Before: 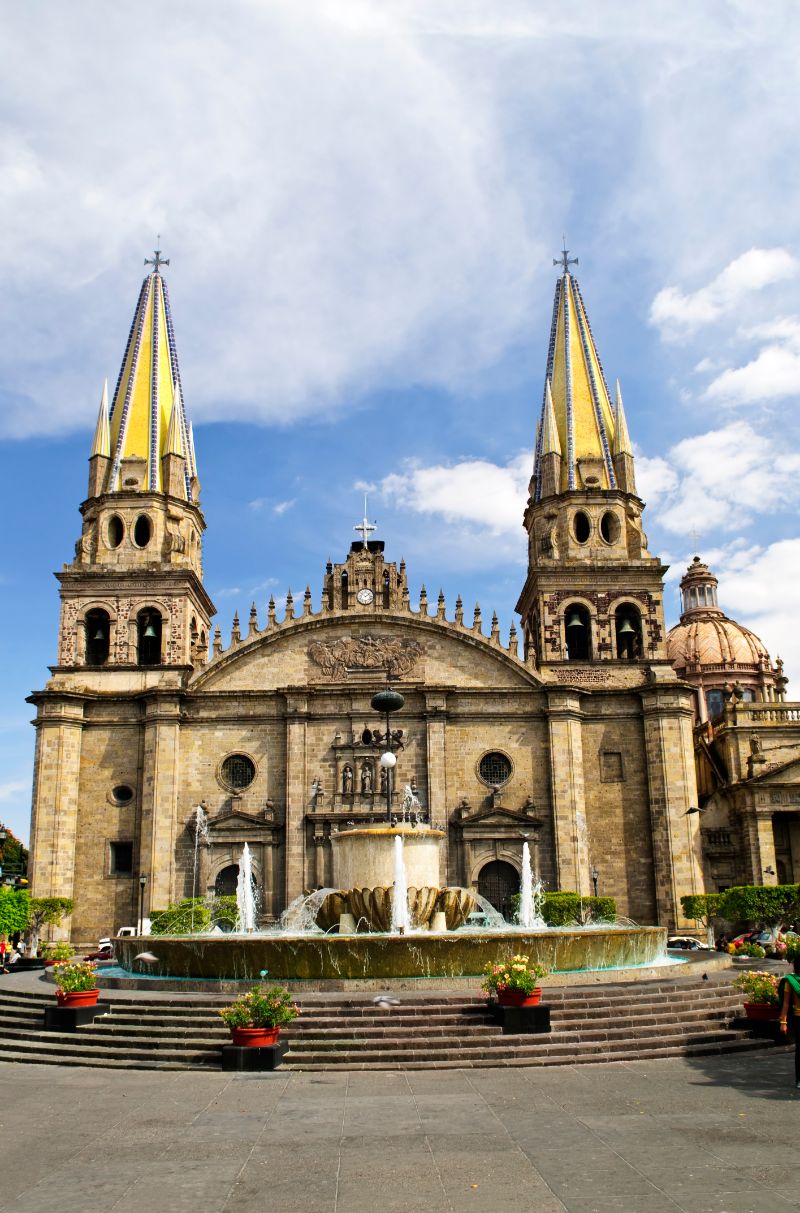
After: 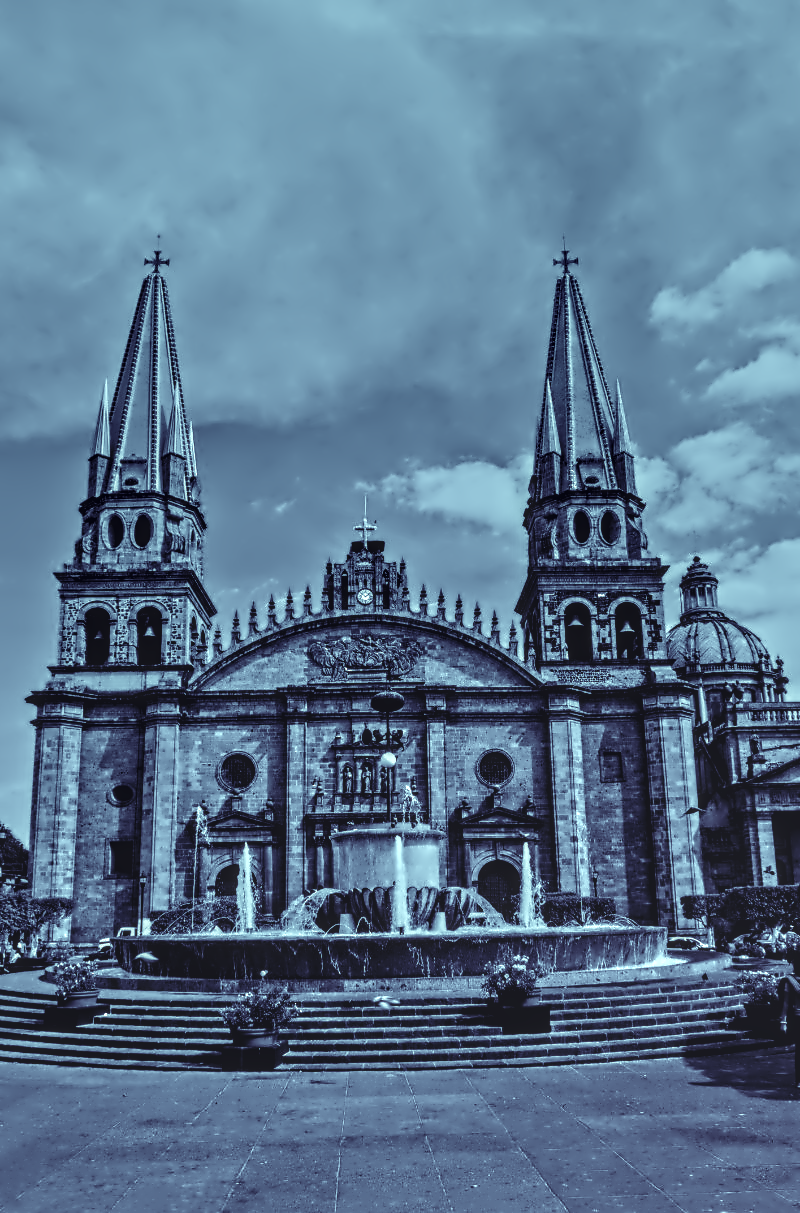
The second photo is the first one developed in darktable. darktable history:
local contrast: highlights 19%, detail 186%
rgb curve: curves: ch0 [(0, 0.186) (0.314, 0.284) (0.576, 0.466) (0.805, 0.691) (0.936, 0.886)]; ch1 [(0, 0.186) (0.314, 0.284) (0.581, 0.534) (0.771, 0.746) (0.936, 0.958)]; ch2 [(0, 0.216) (0.275, 0.39) (1, 1)], mode RGB, independent channels, compensate middle gray true, preserve colors none
contrast equalizer: octaves 7, y [[0.5, 0.542, 0.583, 0.625, 0.667, 0.708], [0.5 ×6], [0.5 ×6], [0, 0.033, 0.067, 0.1, 0.133, 0.167], [0, 0.05, 0.1, 0.15, 0.2, 0.25]]
tone equalizer: -8 EV -0.002 EV, -7 EV 0.005 EV, -6 EV -0.008 EV, -5 EV 0.007 EV, -4 EV -0.042 EV, -3 EV -0.233 EV, -2 EV -0.662 EV, -1 EV -0.983 EV, +0 EV -0.969 EV, smoothing diameter 2%, edges refinement/feathering 20, mask exposure compensation -1.57 EV, filter diffusion 5
color calibration: output gray [0.246, 0.254, 0.501, 0], gray › normalize channels true, illuminant same as pipeline (D50), adaptation XYZ, x 0.346, y 0.359, gamut compression 0
